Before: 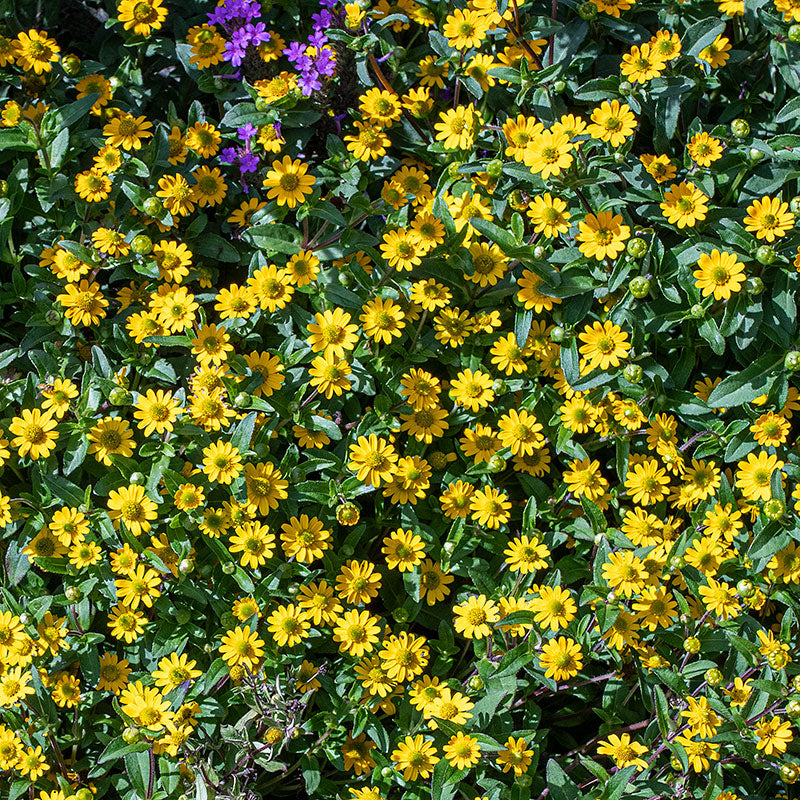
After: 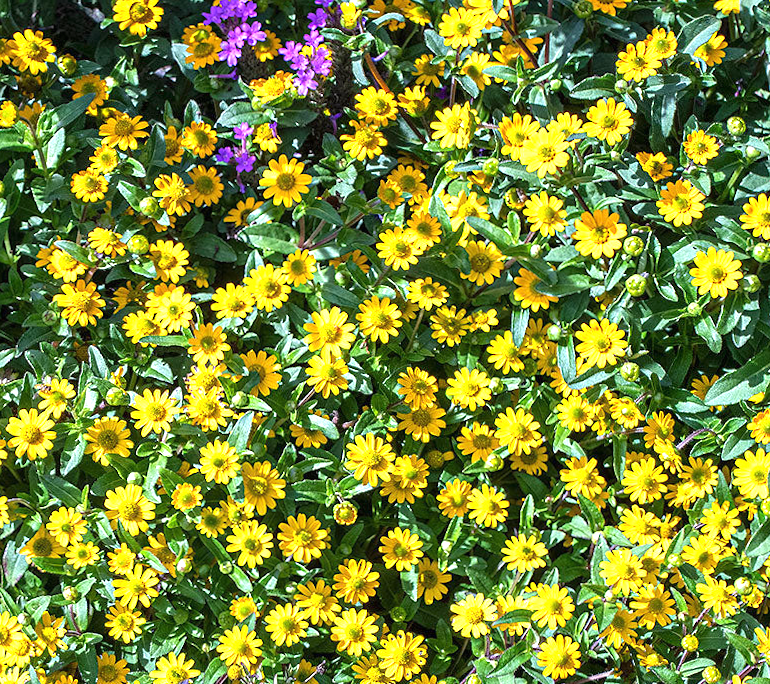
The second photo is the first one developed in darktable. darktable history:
crop and rotate: angle 0.2°, left 0.275%, right 3.127%, bottom 14.18%
exposure: black level correction 0, exposure 1.015 EV, compensate exposure bias true, compensate highlight preservation false
